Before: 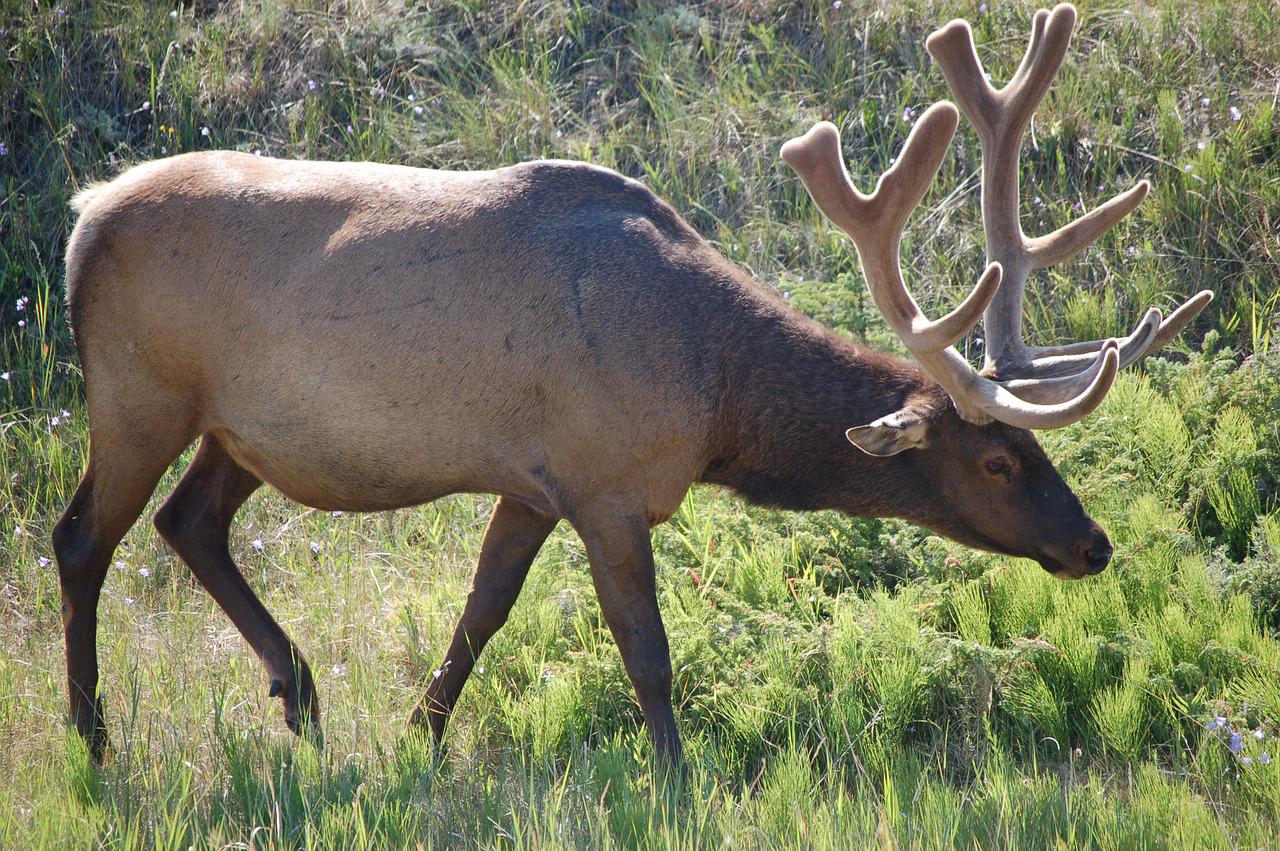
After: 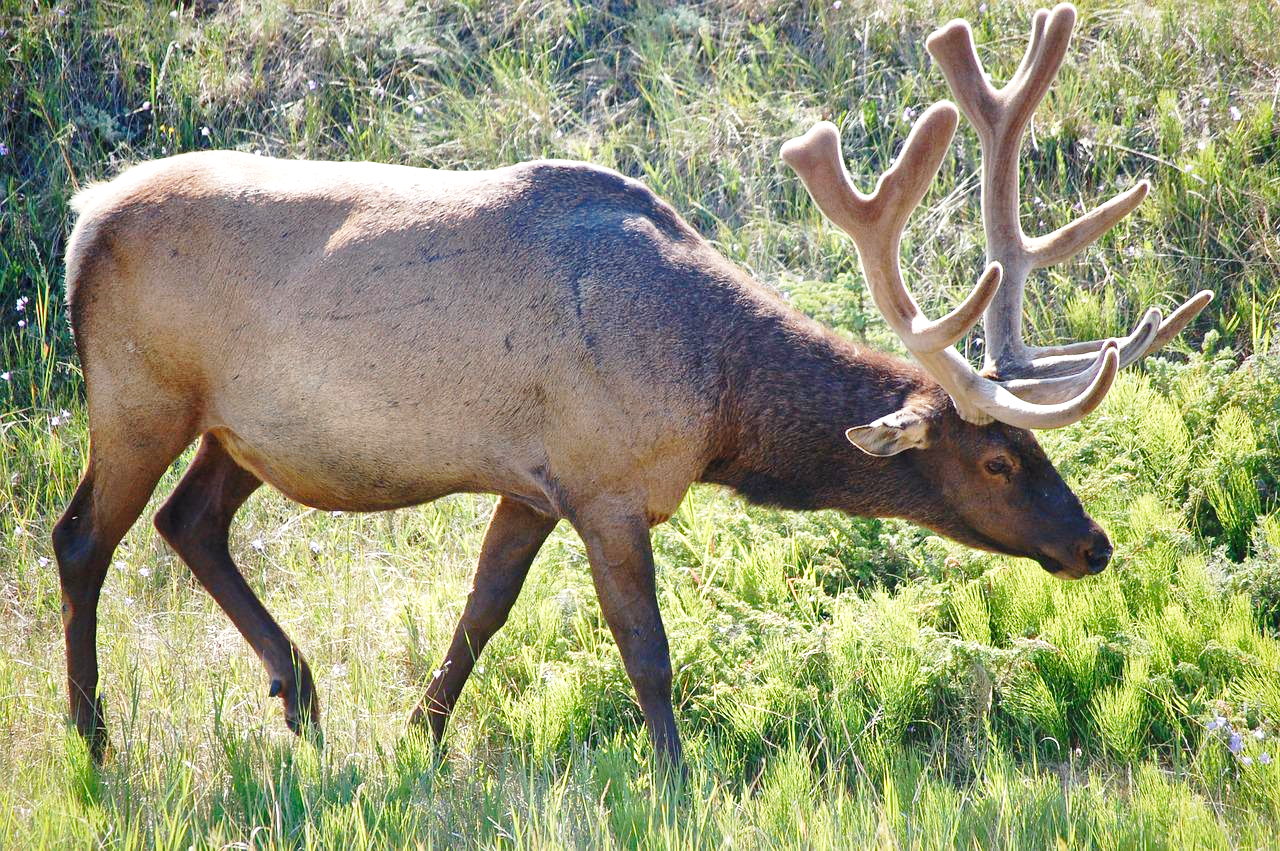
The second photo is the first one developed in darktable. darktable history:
exposure: black level correction 0.002, exposure 0.15 EV, compensate highlight preservation false
shadows and highlights: on, module defaults
white balance: emerald 1
local contrast: mode bilateral grid, contrast 20, coarseness 50, detail 132%, midtone range 0.2
base curve: curves: ch0 [(0, 0) (0.028, 0.03) (0.121, 0.232) (0.46, 0.748) (0.859, 0.968) (1, 1)], preserve colors none
